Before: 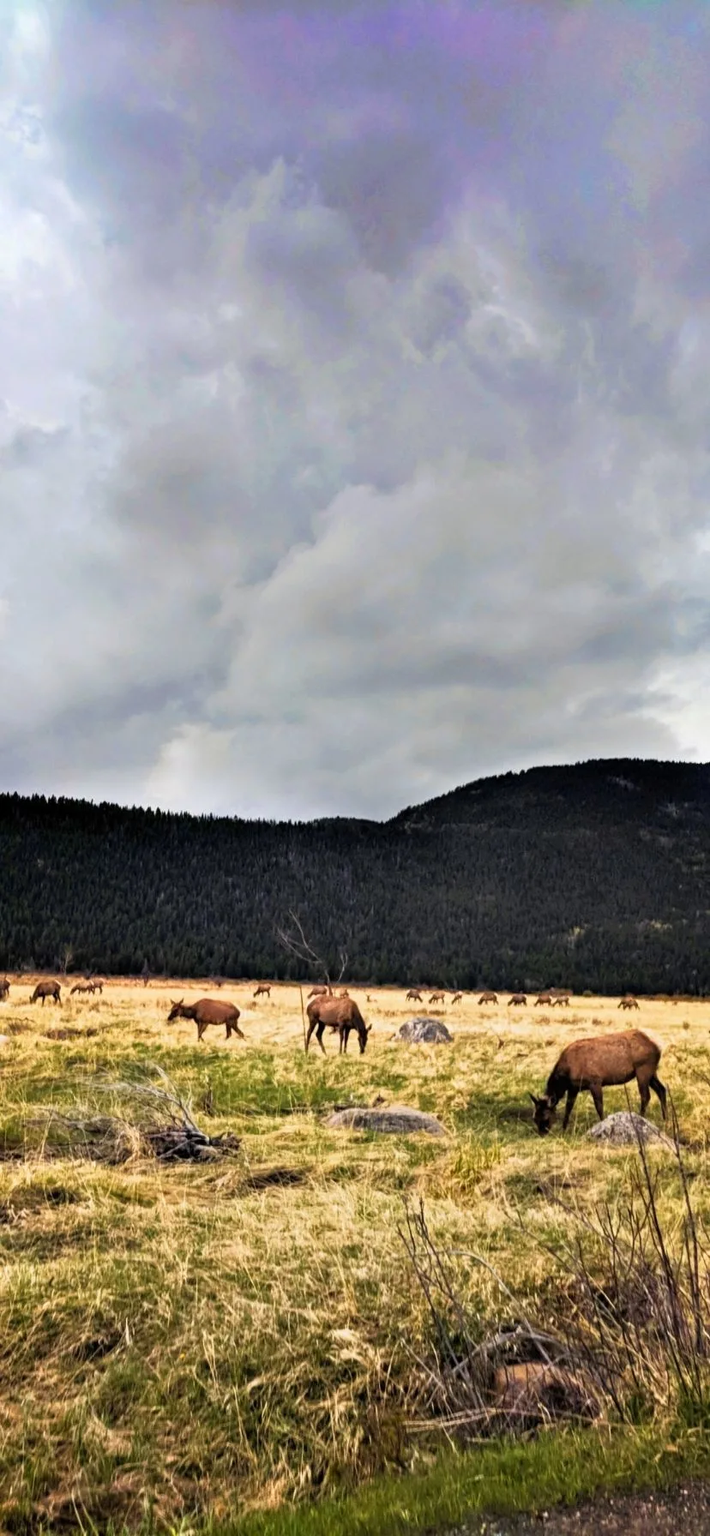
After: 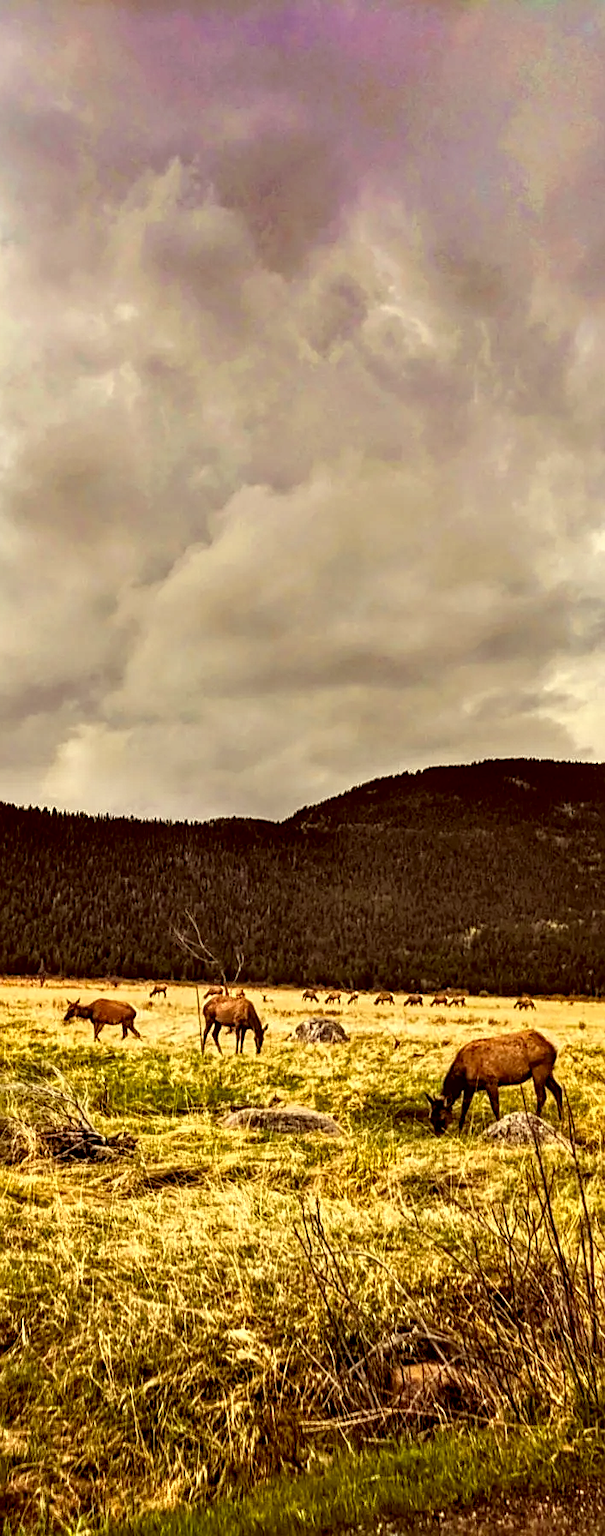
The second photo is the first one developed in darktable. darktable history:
local contrast: detail 160%
color correction: highlights a* 1.09, highlights b* 24.84, shadows a* 15.97, shadows b* 24.73
crop and rotate: left 14.673%
tone equalizer: edges refinement/feathering 500, mask exposure compensation -1.57 EV, preserve details no
sharpen: on, module defaults
